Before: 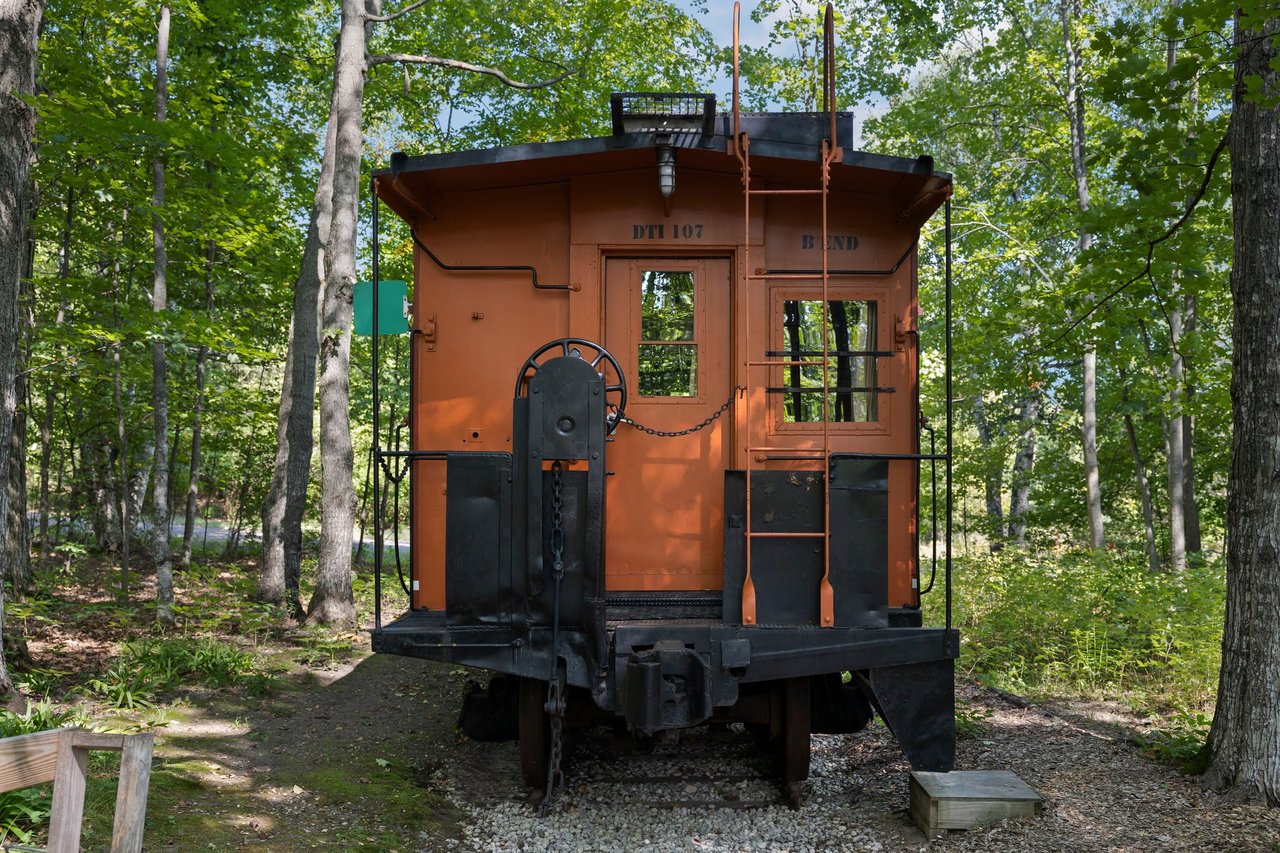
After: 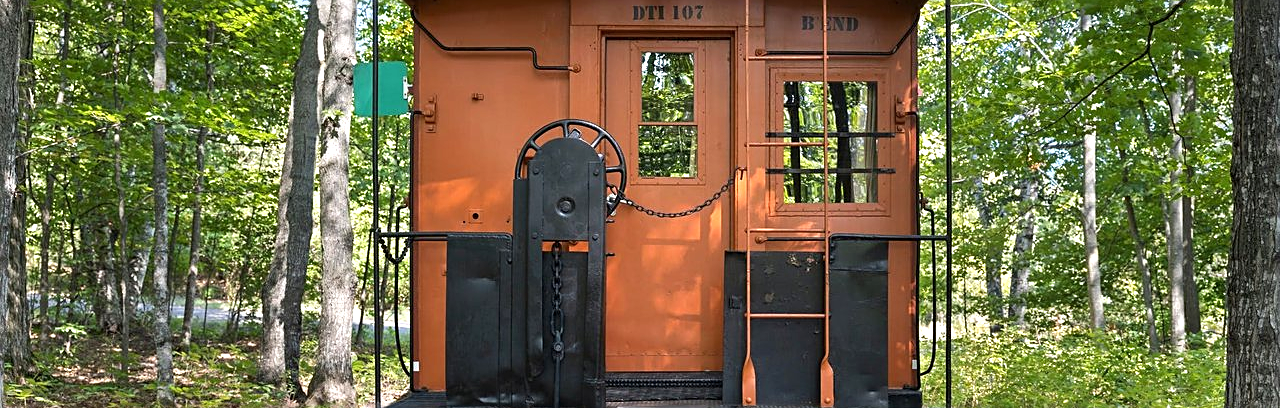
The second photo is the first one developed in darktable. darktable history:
exposure: black level correction 0, exposure 0.7 EV, compensate highlight preservation false
crop and rotate: top 25.88%, bottom 26.261%
sharpen: on, module defaults
